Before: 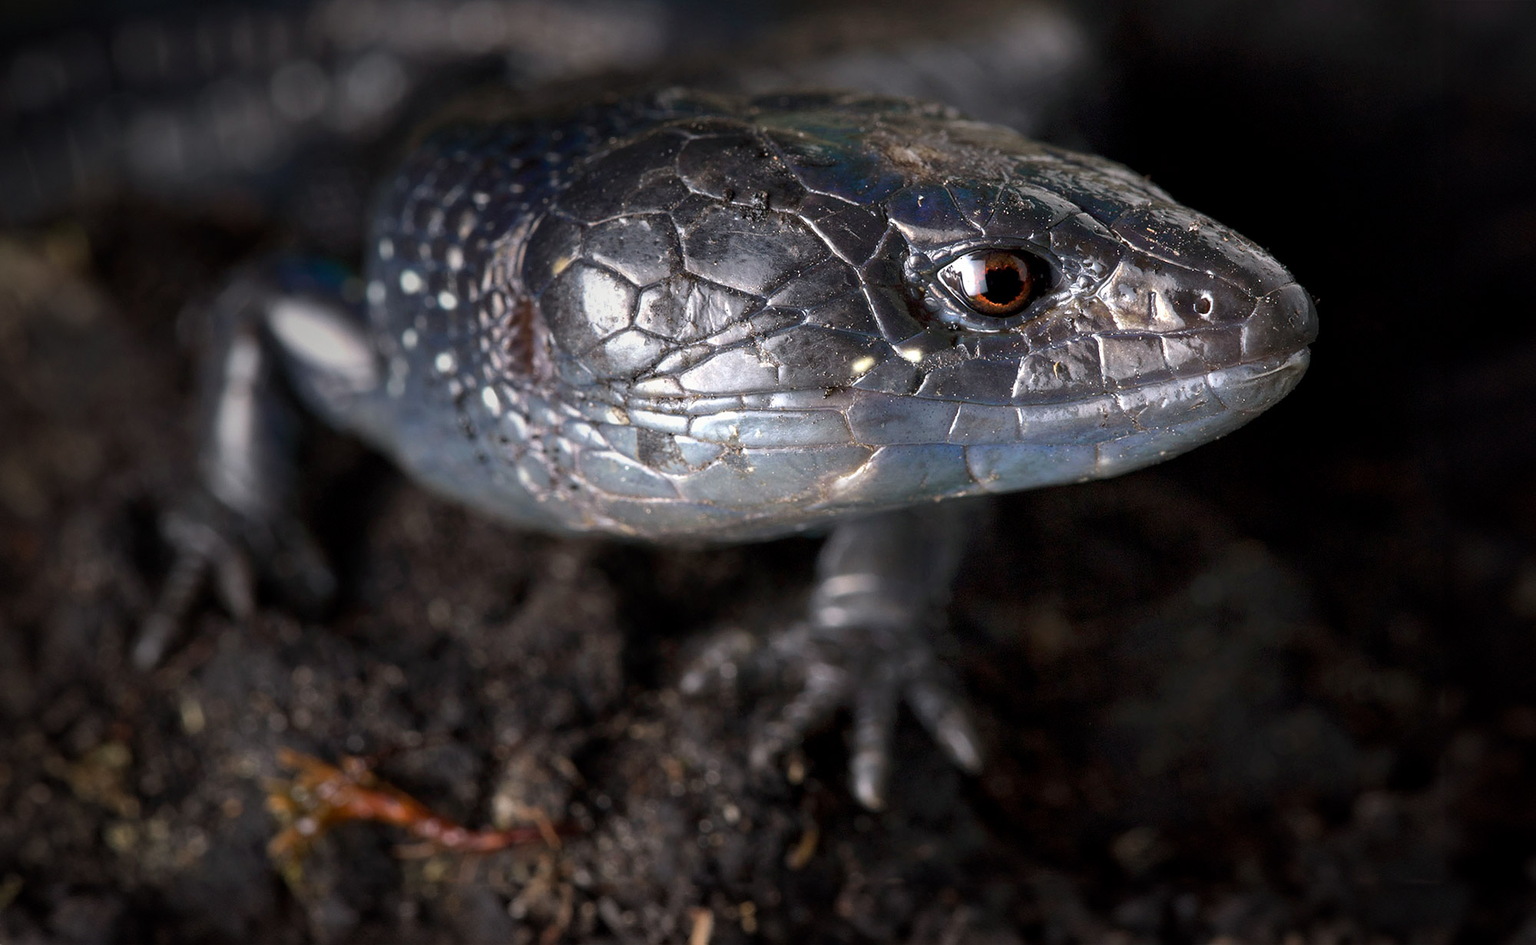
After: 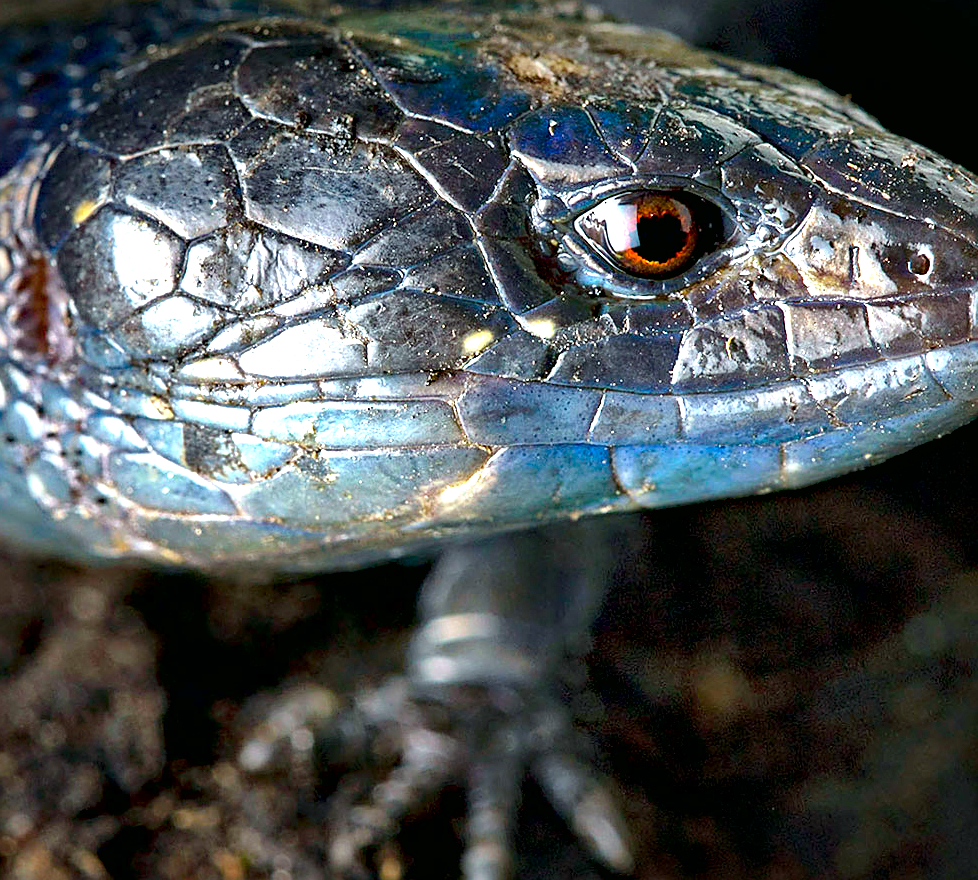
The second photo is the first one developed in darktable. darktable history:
sharpen: on, module defaults
local contrast: mode bilateral grid, contrast 20, coarseness 51, detail 173%, midtone range 0.2
haze removal: strength 0.301, distance 0.251, compatibility mode true, adaptive false
exposure: black level correction 0, exposure 0.95 EV, compensate highlight preservation false
color correction: highlights a* -7.38, highlights b* 1.37, shadows a* -2.83, saturation 1.38
crop: left 32.325%, top 10.949%, right 18.748%, bottom 17.492%
color balance rgb: power › hue 72.92°, perceptual saturation grading › global saturation 29.412%
